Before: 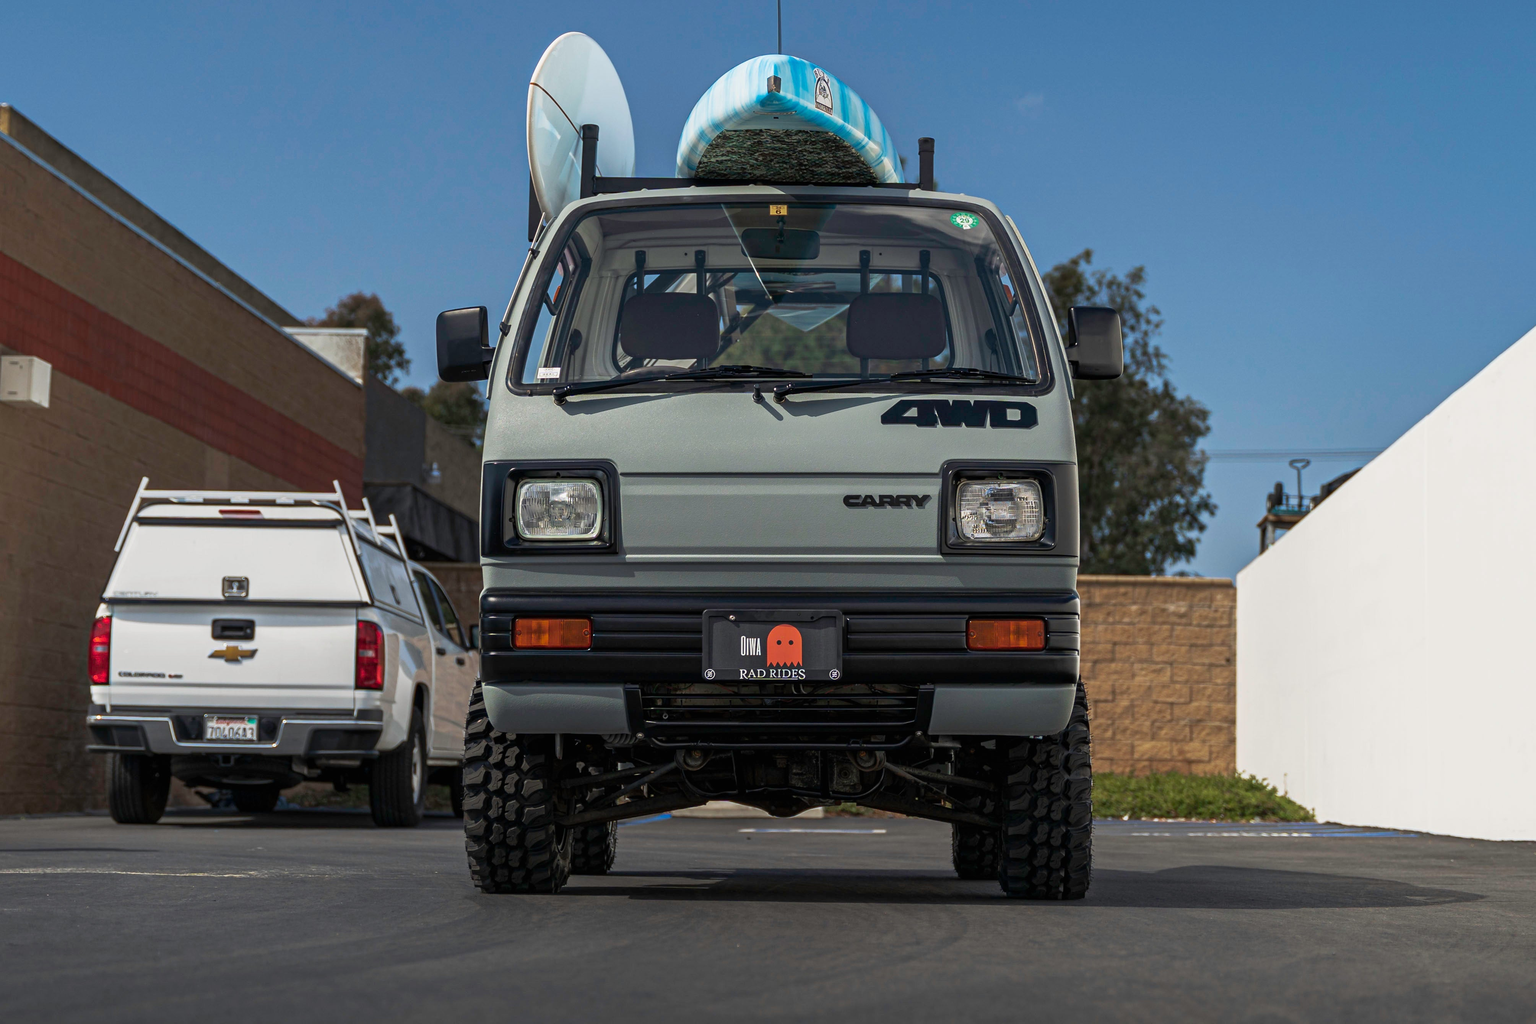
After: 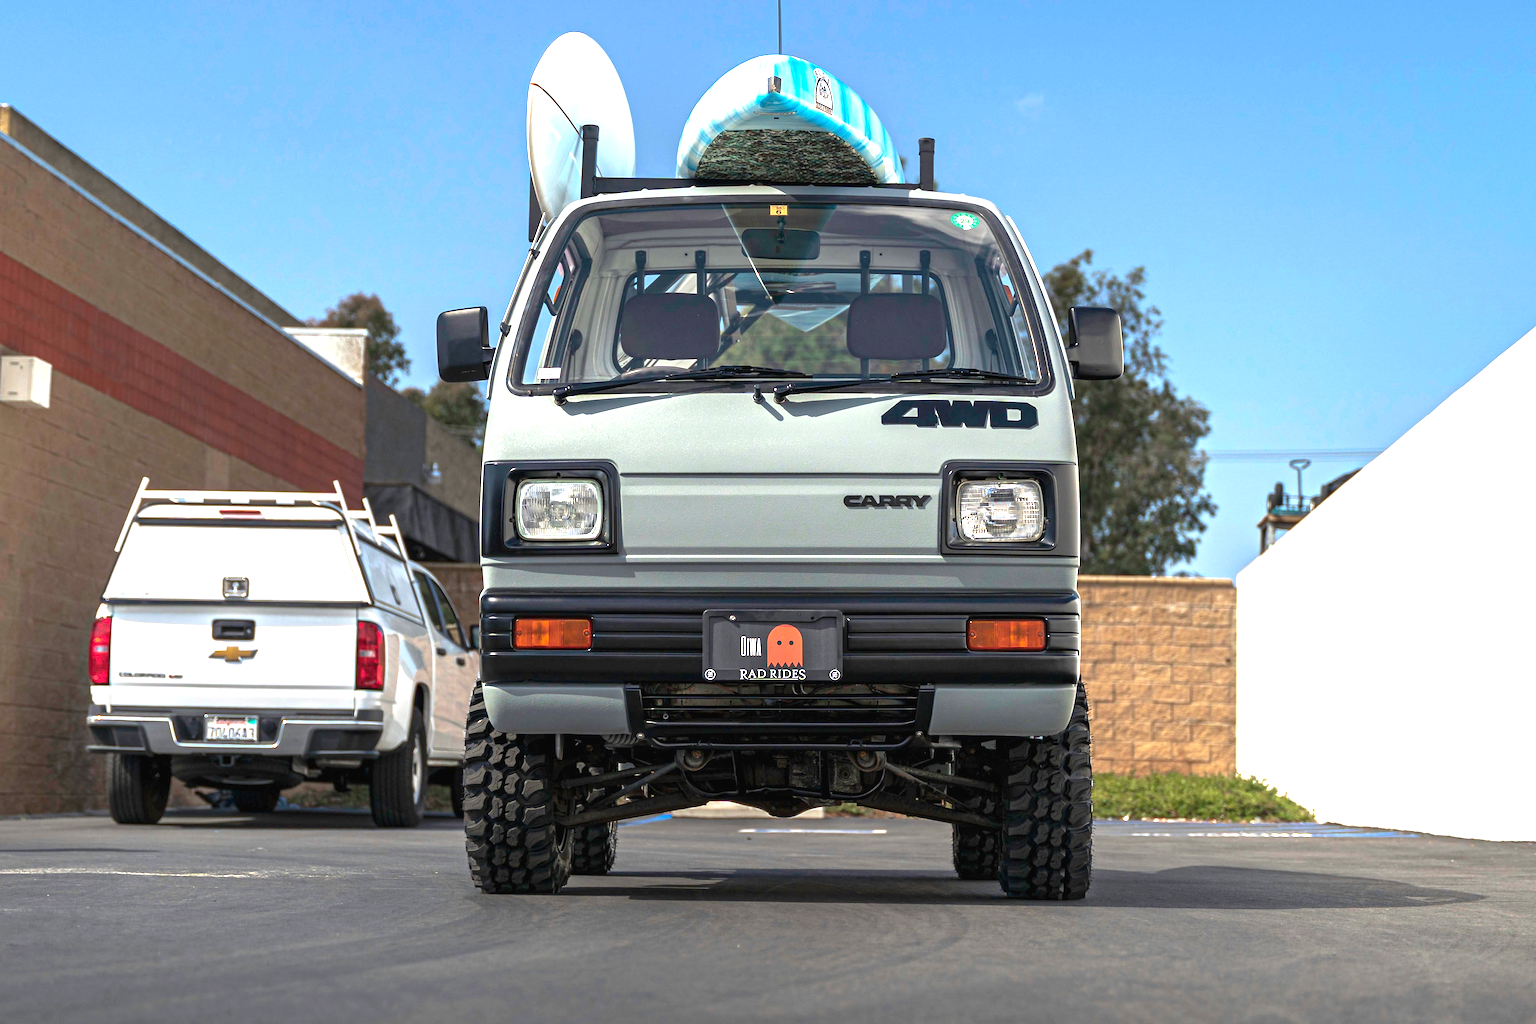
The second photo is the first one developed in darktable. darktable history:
exposure: black level correction 0, exposure 1.386 EV, compensate exposure bias true, compensate highlight preservation false
